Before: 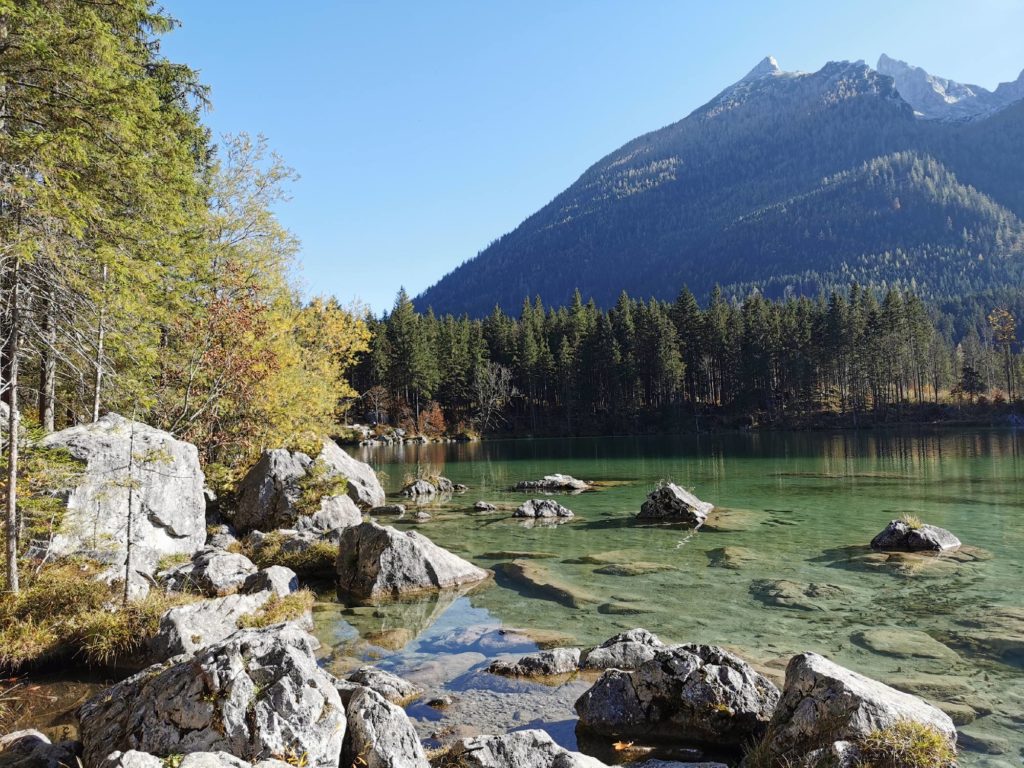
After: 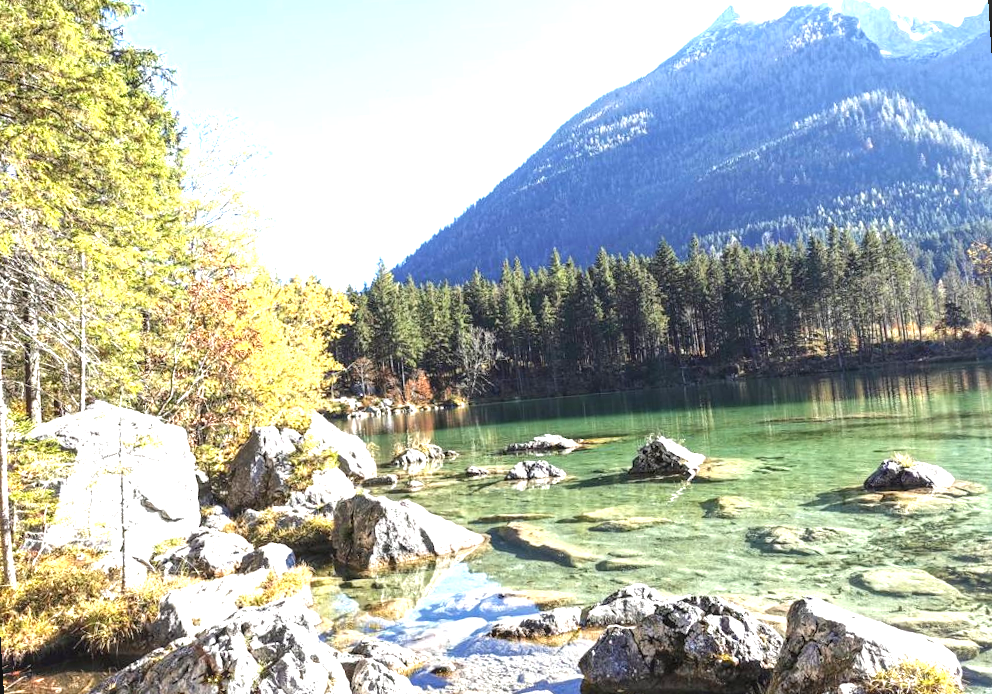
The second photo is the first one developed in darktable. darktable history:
local contrast: on, module defaults
rotate and perspective: rotation -3.52°, crop left 0.036, crop right 0.964, crop top 0.081, crop bottom 0.919
exposure: black level correction 0, exposure 1.55 EV, compensate exposure bias true, compensate highlight preservation false
